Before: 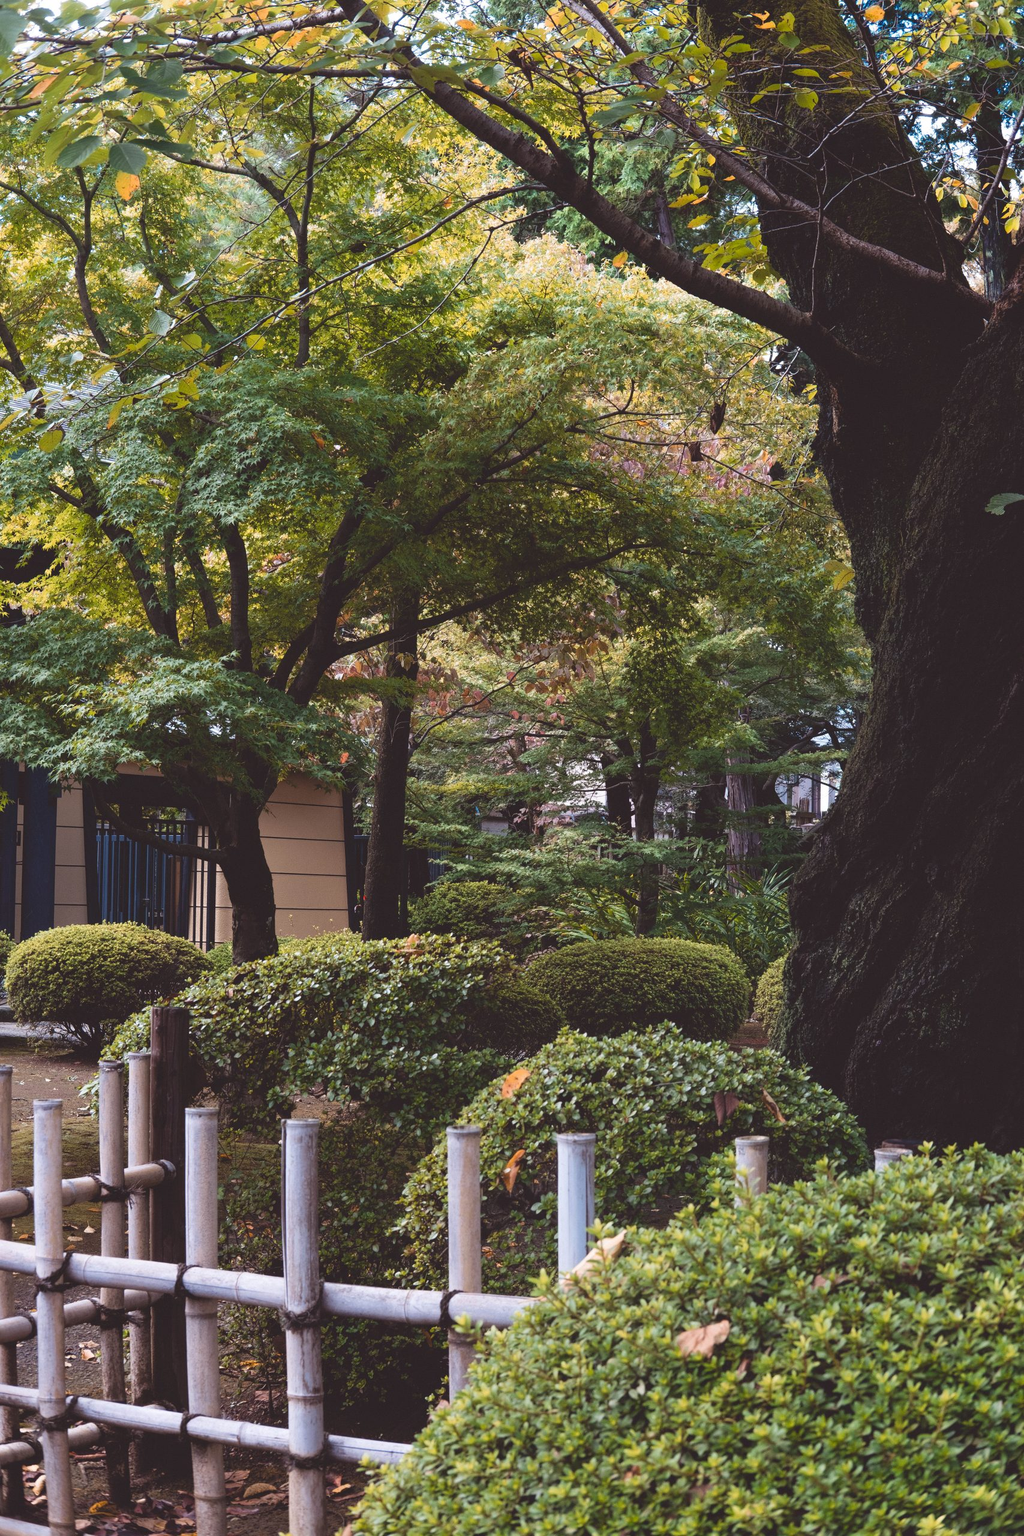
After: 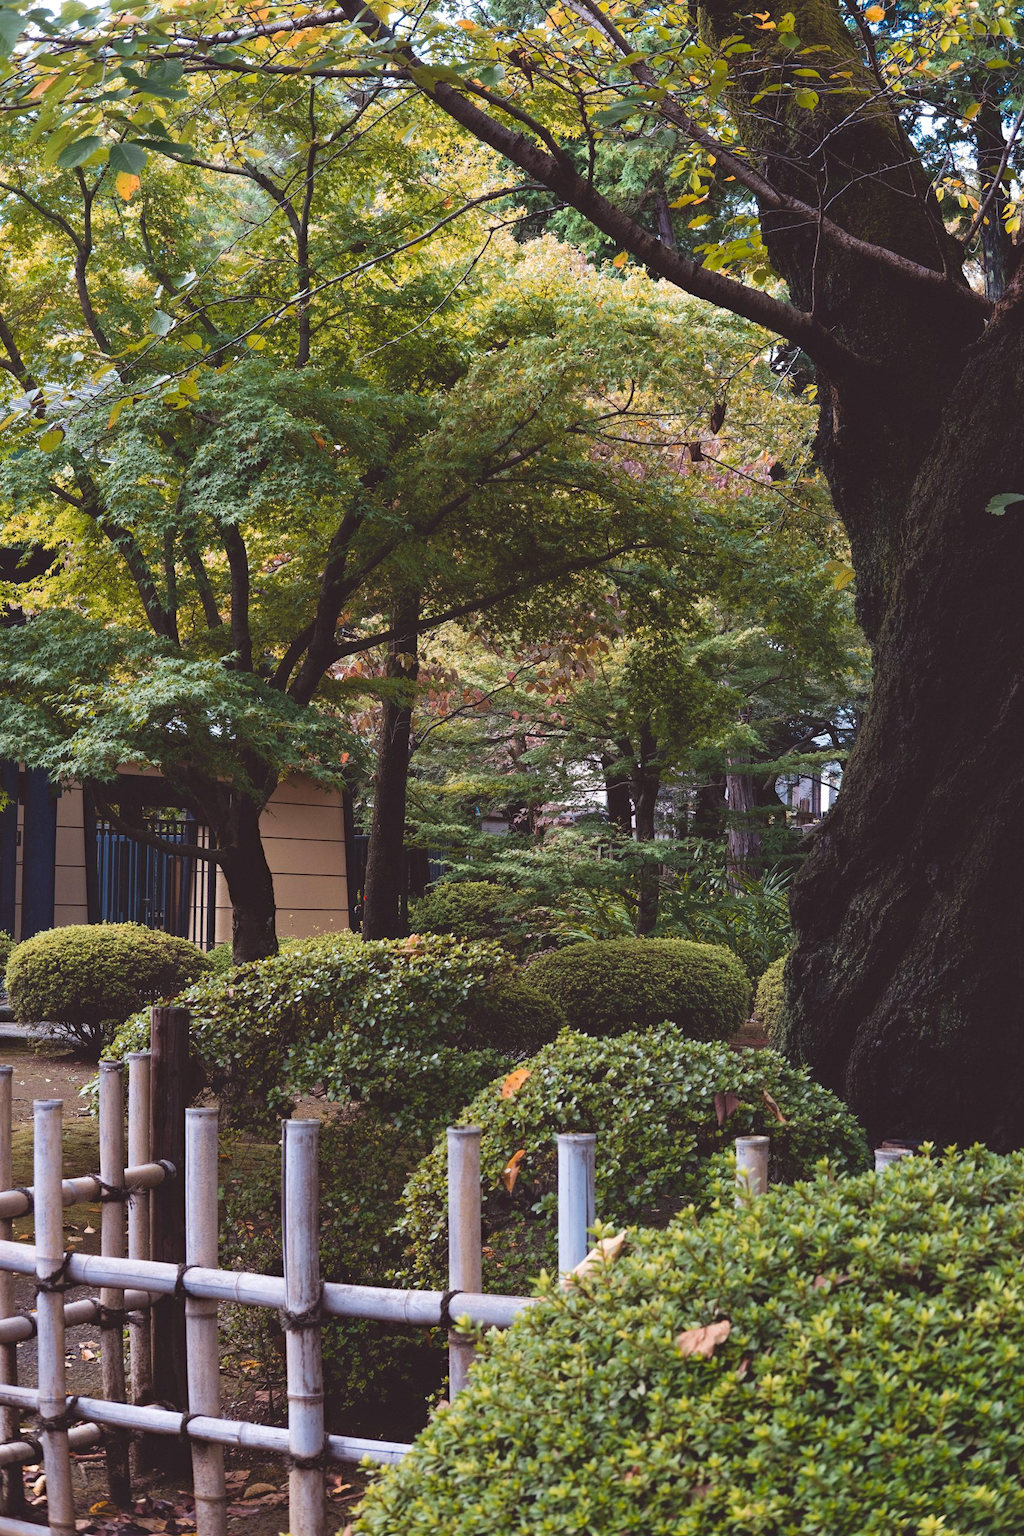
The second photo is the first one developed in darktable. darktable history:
haze removal: compatibility mode true, adaptive false
shadows and highlights: shadows 24.8, highlights -23.38
